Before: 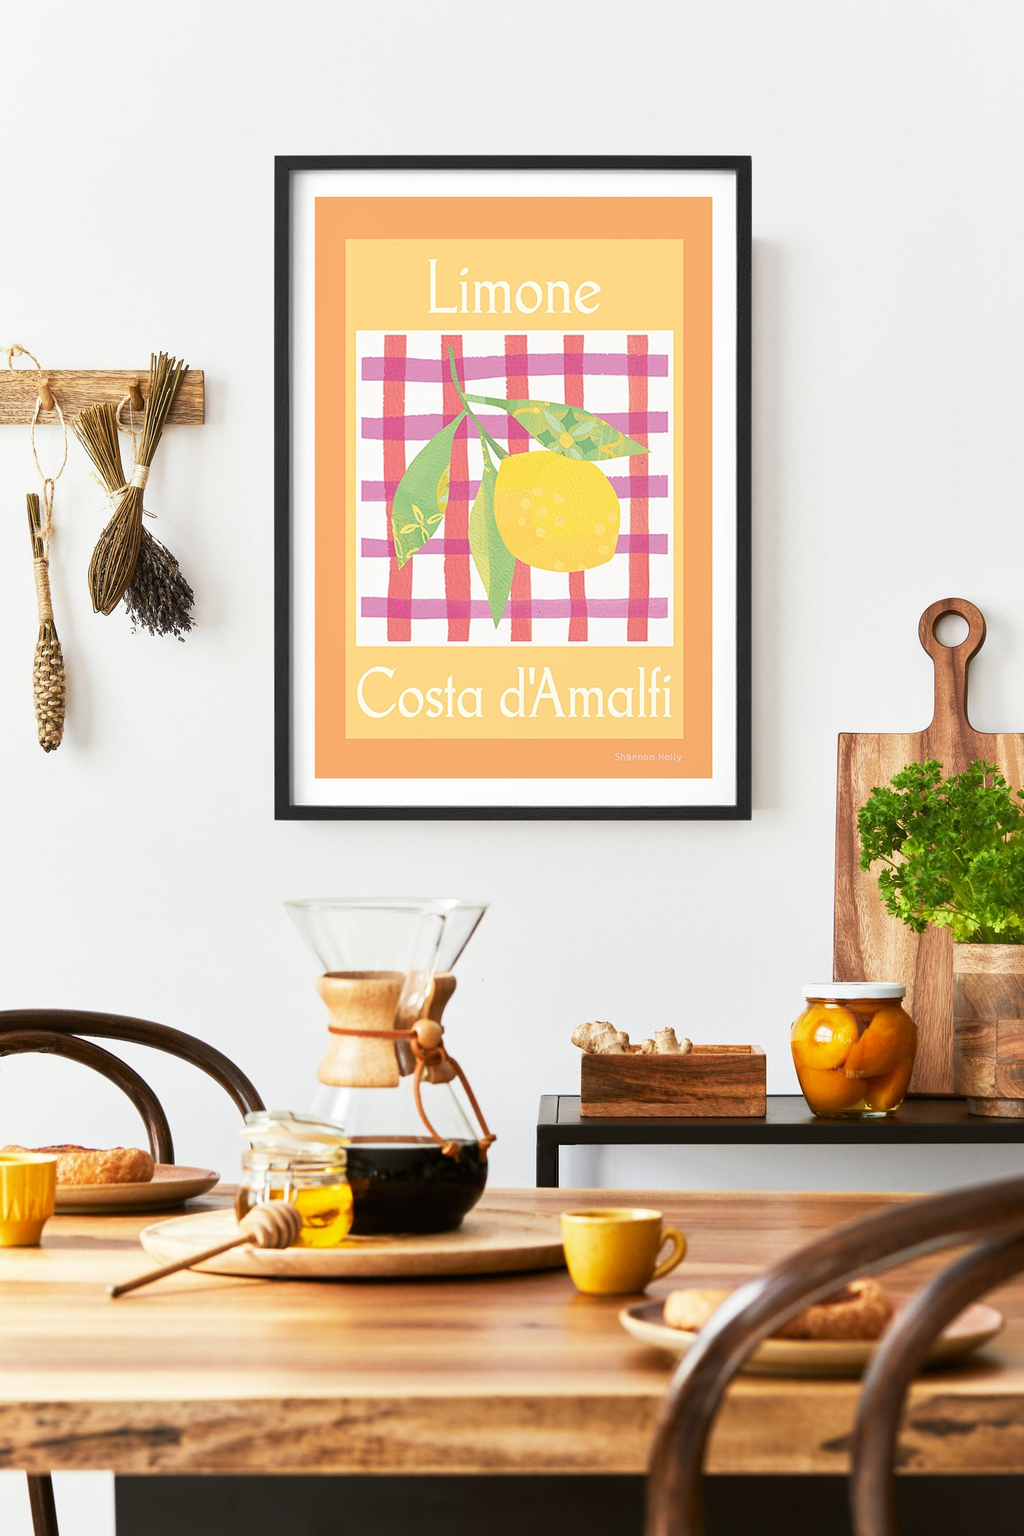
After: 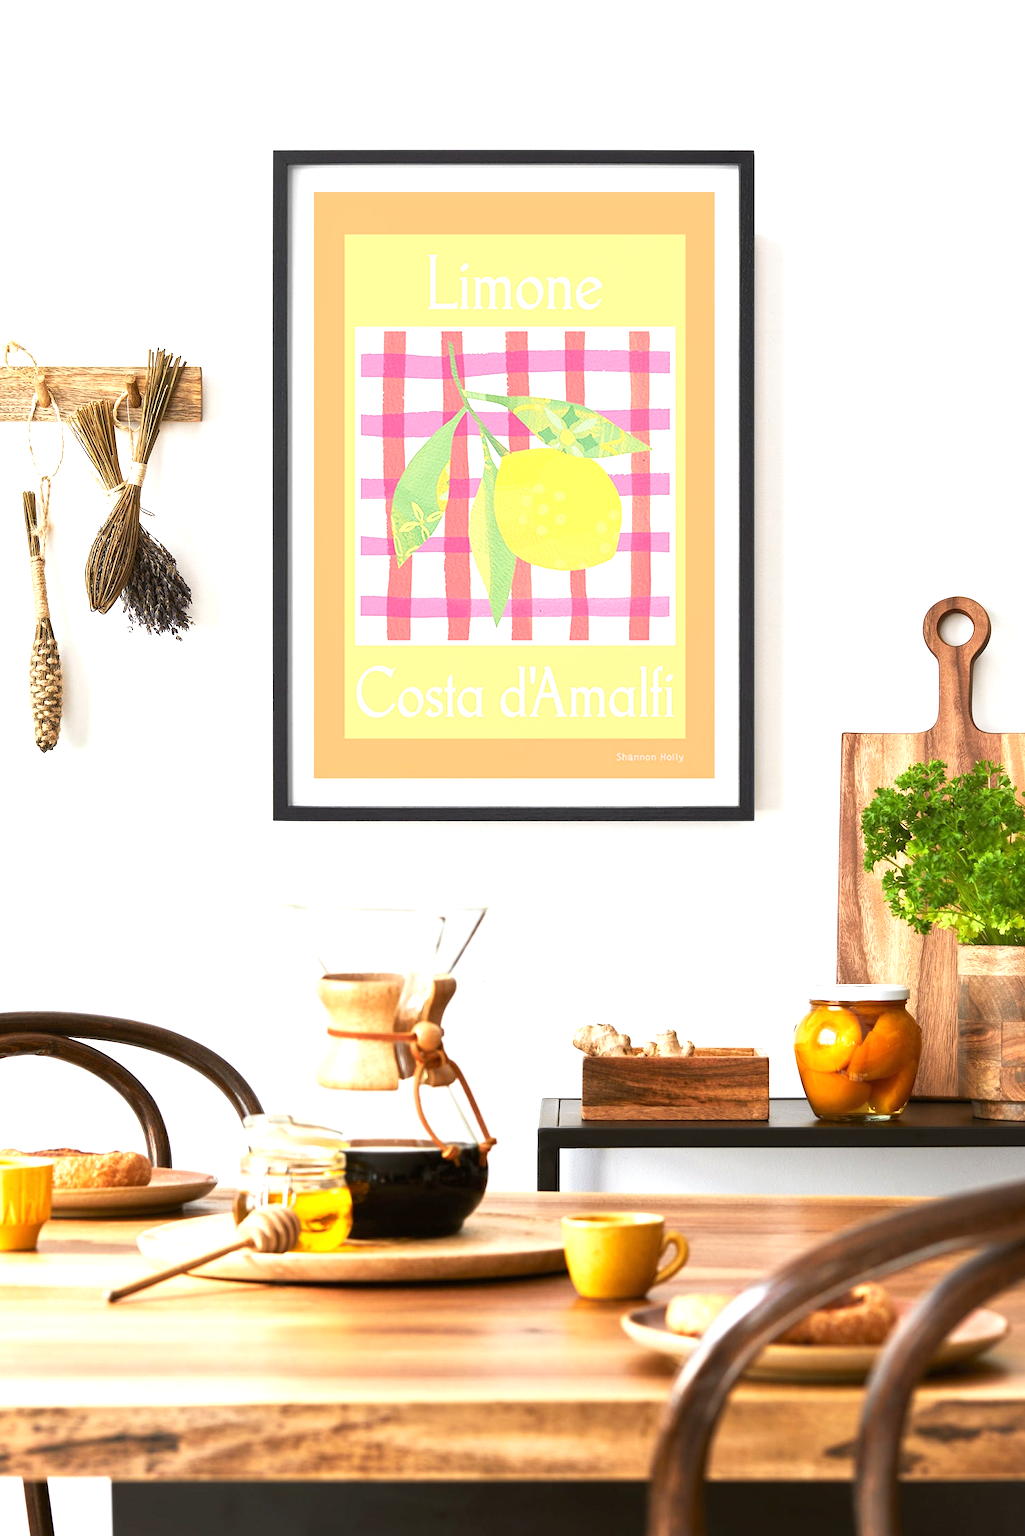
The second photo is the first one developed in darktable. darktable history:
crop: left 0.434%, top 0.485%, right 0.244%, bottom 0.386%
exposure: exposure 0.566 EV, compensate highlight preservation false
